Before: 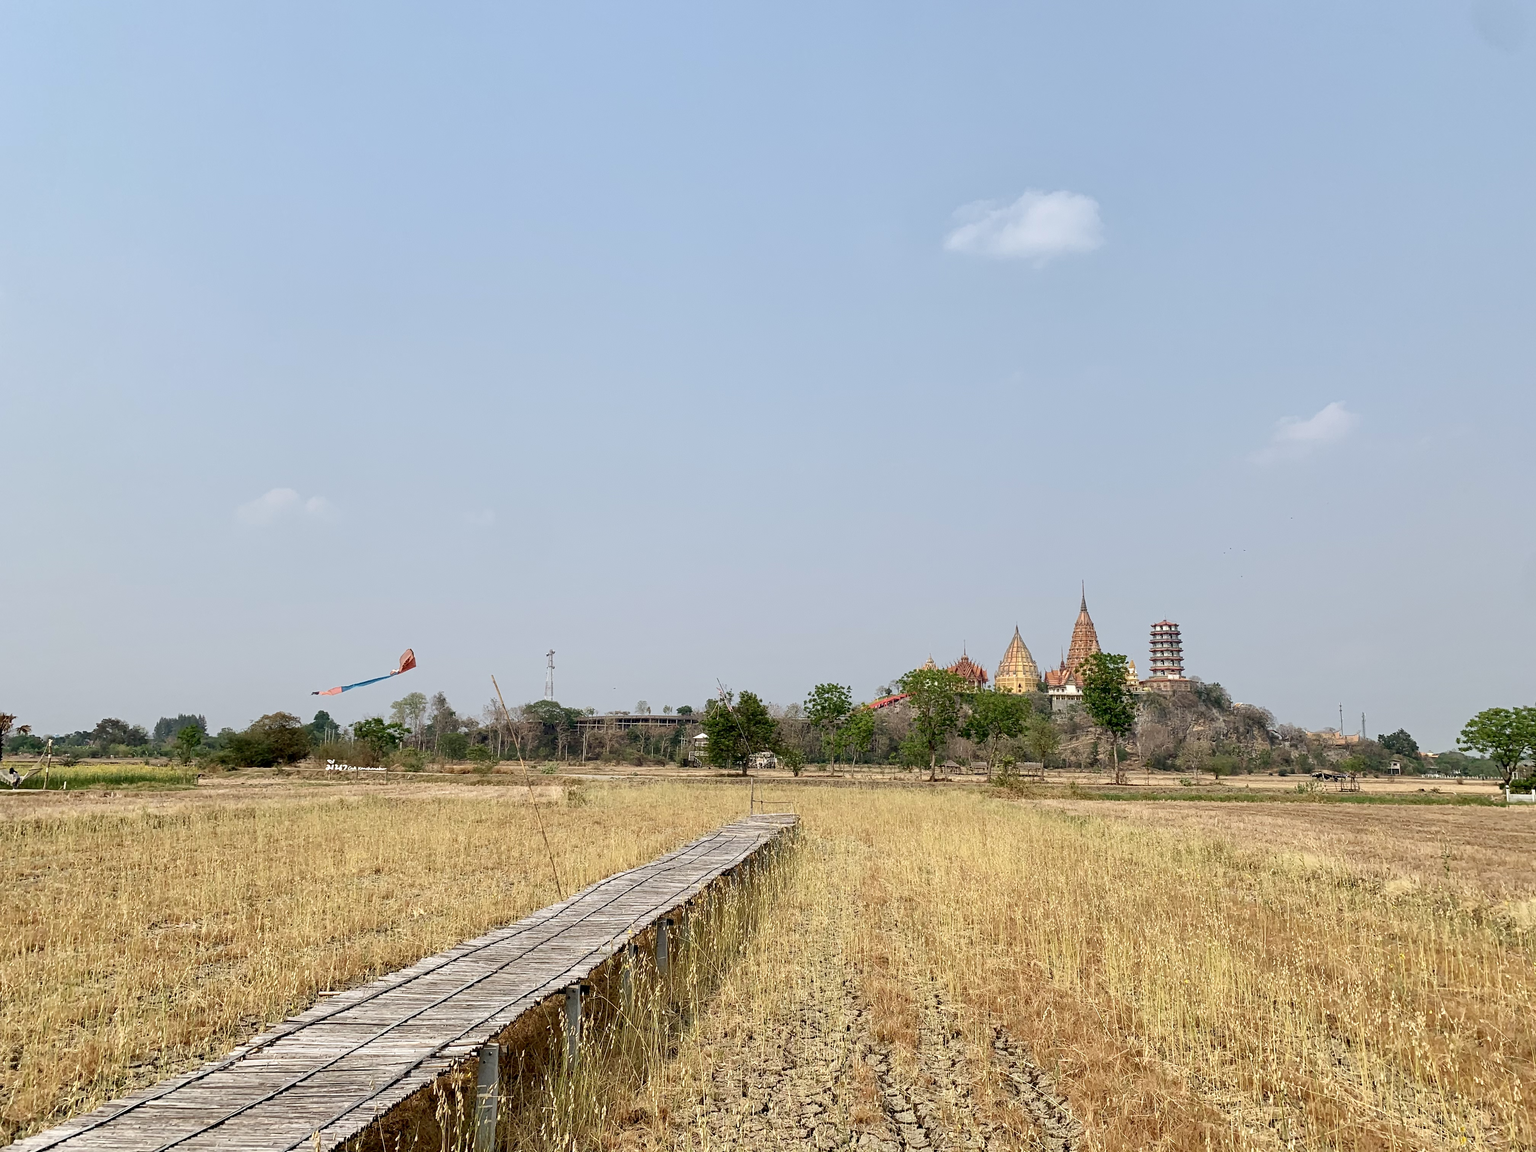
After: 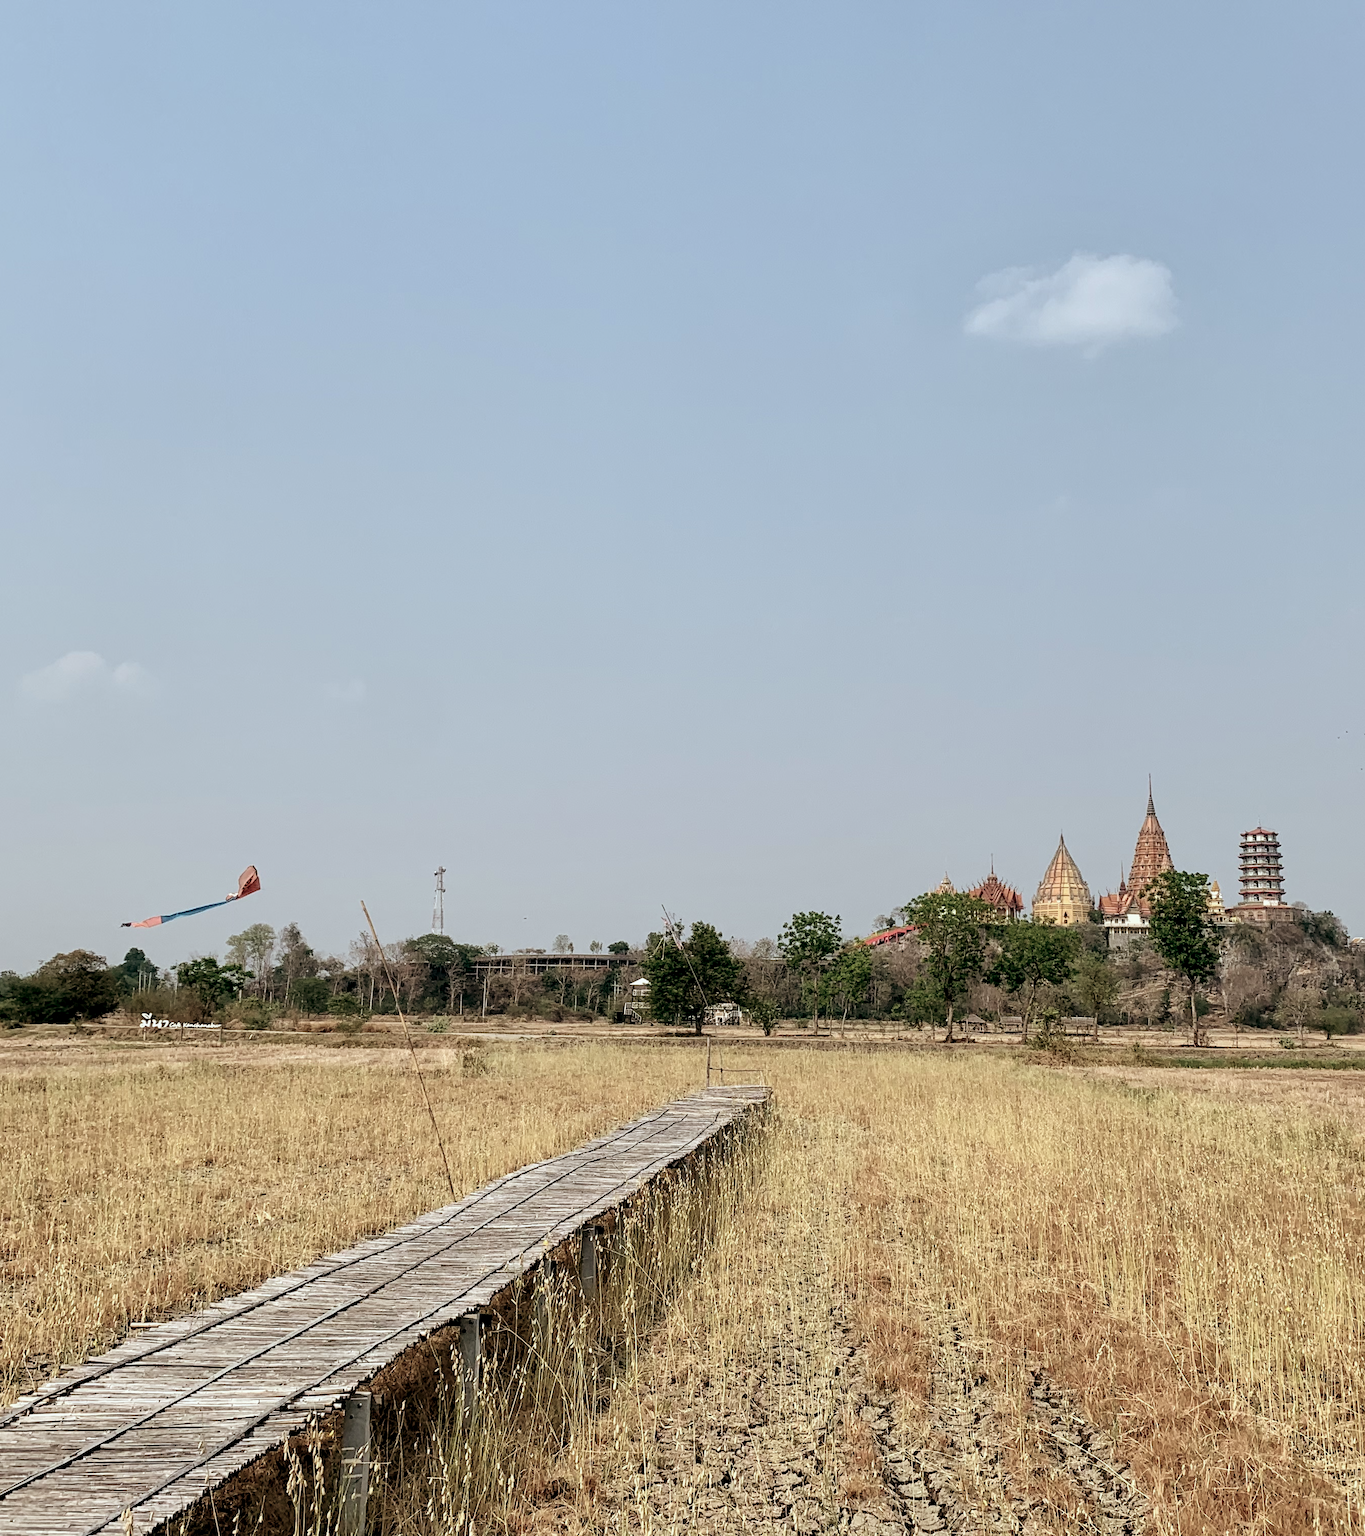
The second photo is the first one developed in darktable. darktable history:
color balance: lift [1, 0.994, 1.002, 1.006], gamma [0.957, 1.081, 1.016, 0.919], gain [0.97, 0.972, 1.01, 1.028], input saturation 91.06%, output saturation 79.8%
local contrast: highlights 100%, shadows 100%, detail 120%, midtone range 0.2
crop and rotate: left 14.385%, right 18.948%
filmic rgb: middle gray luminance 18.42%, black relative exposure -11.45 EV, white relative exposure 2.55 EV, threshold 6 EV, target black luminance 0%, hardness 8.41, latitude 99%, contrast 1.084, shadows ↔ highlights balance 0.505%, add noise in highlights 0, preserve chrominance max RGB, color science v3 (2019), use custom middle-gray values true, iterations of high-quality reconstruction 0, contrast in highlights soft, enable highlight reconstruction true
tone equalizer: on, module defaults
